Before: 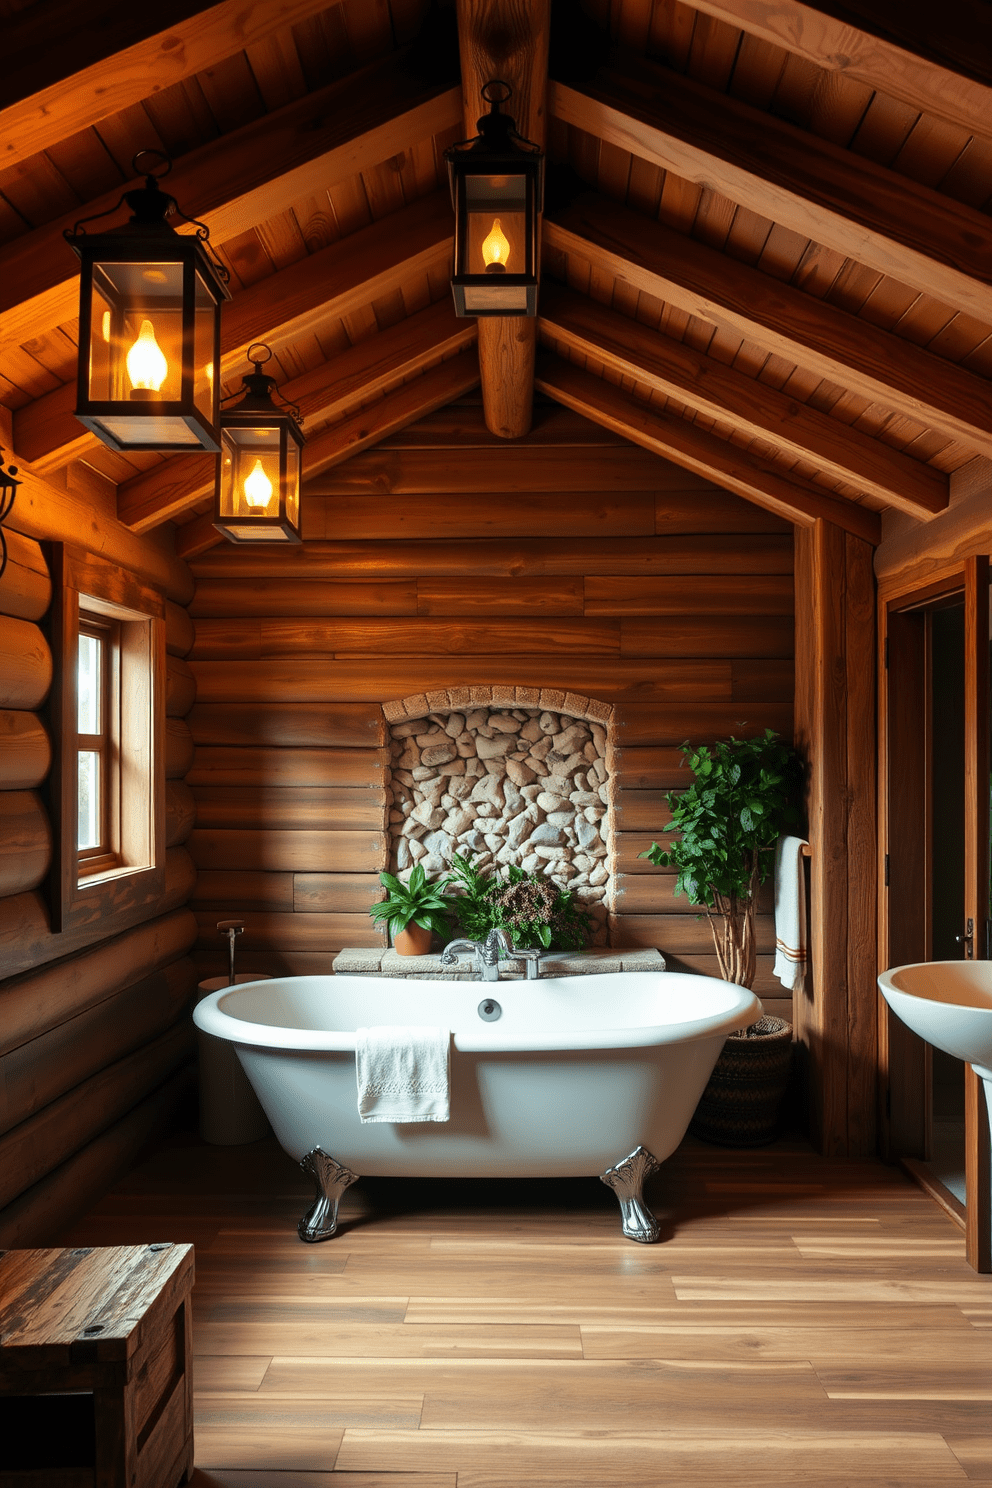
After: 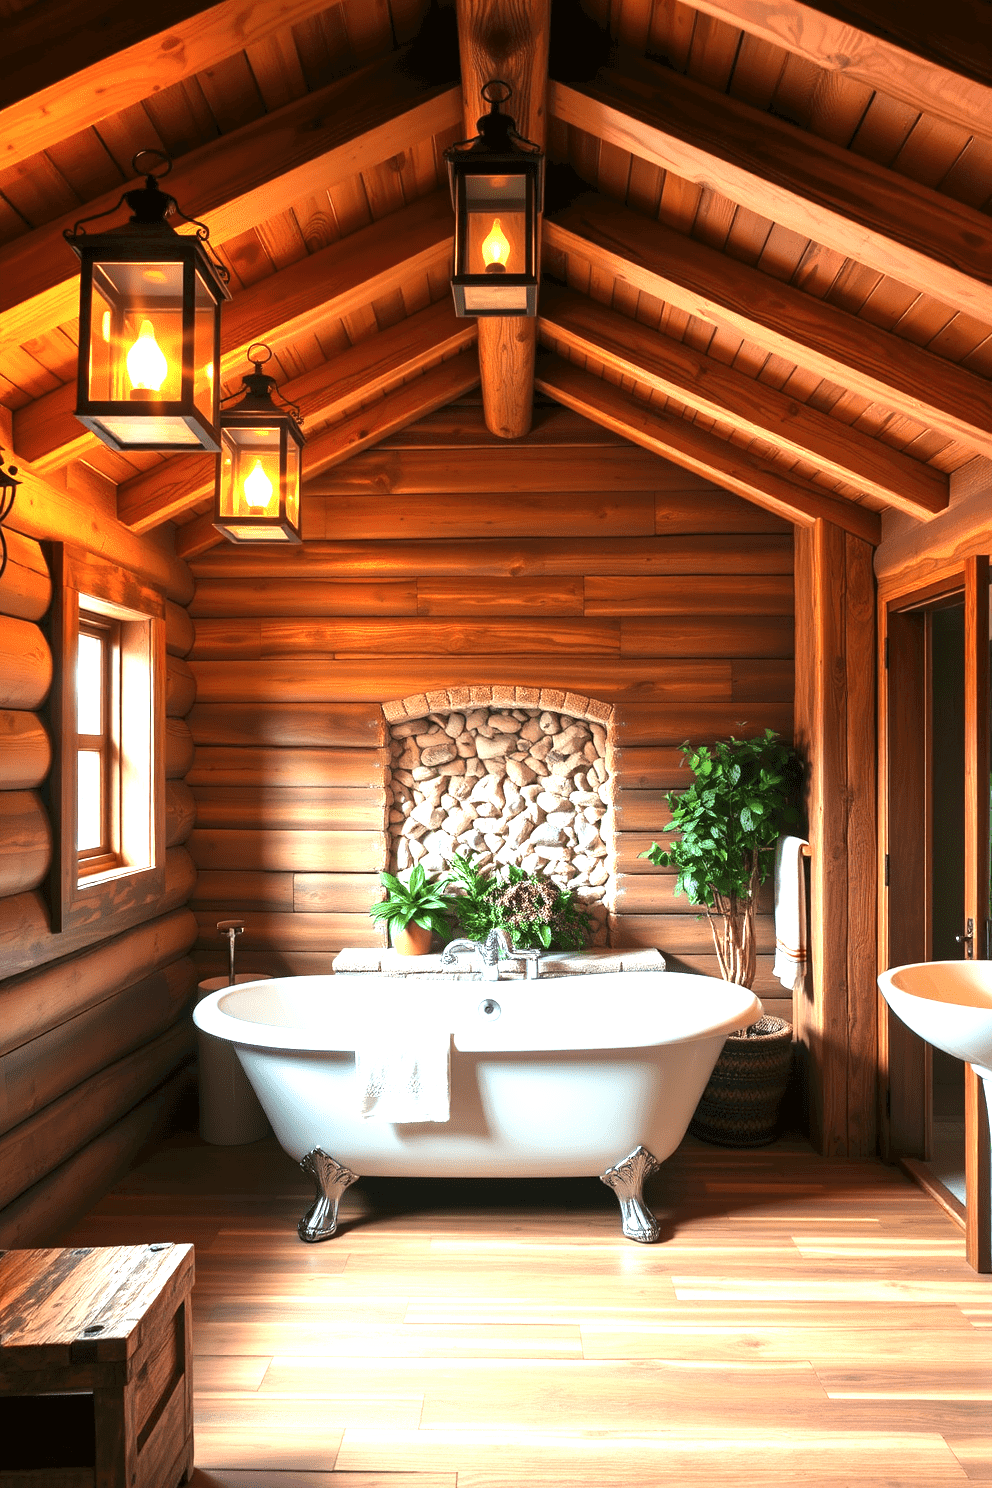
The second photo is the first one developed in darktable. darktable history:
exposure: black level correction 0, exposure 1.589 EV, compensate exposure bias true, compensate highlight preservation false
color correction: highlights a* 3, highlights b* -1.32, shadows a* -0.085, shadows b* 2.53, saturation 0.981
